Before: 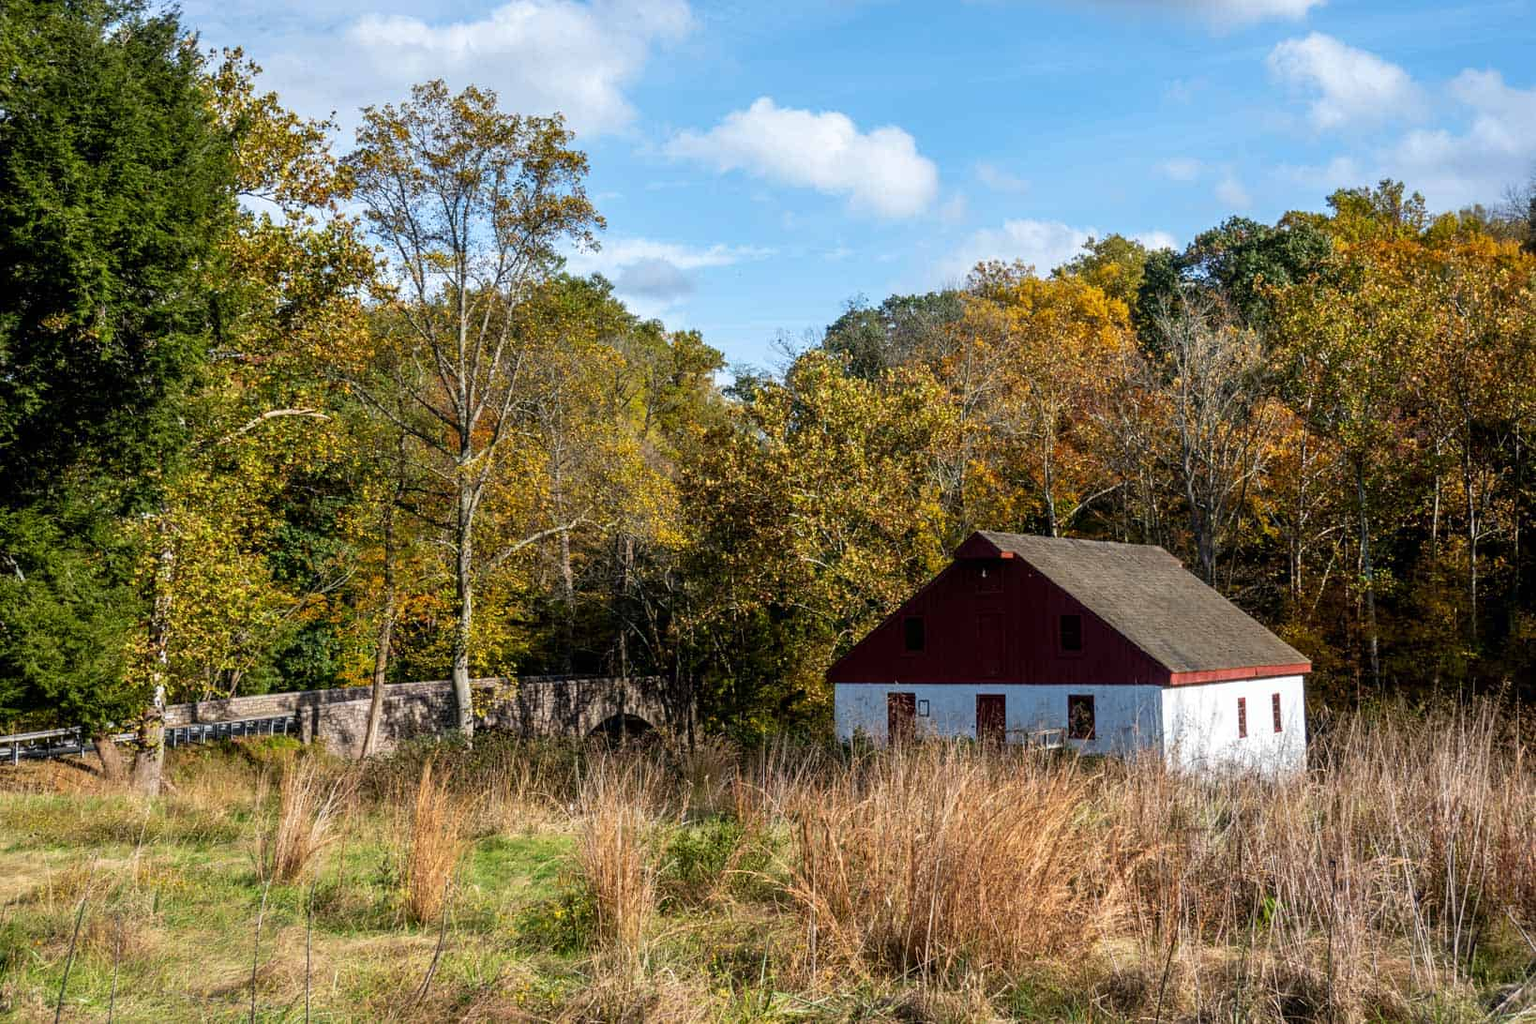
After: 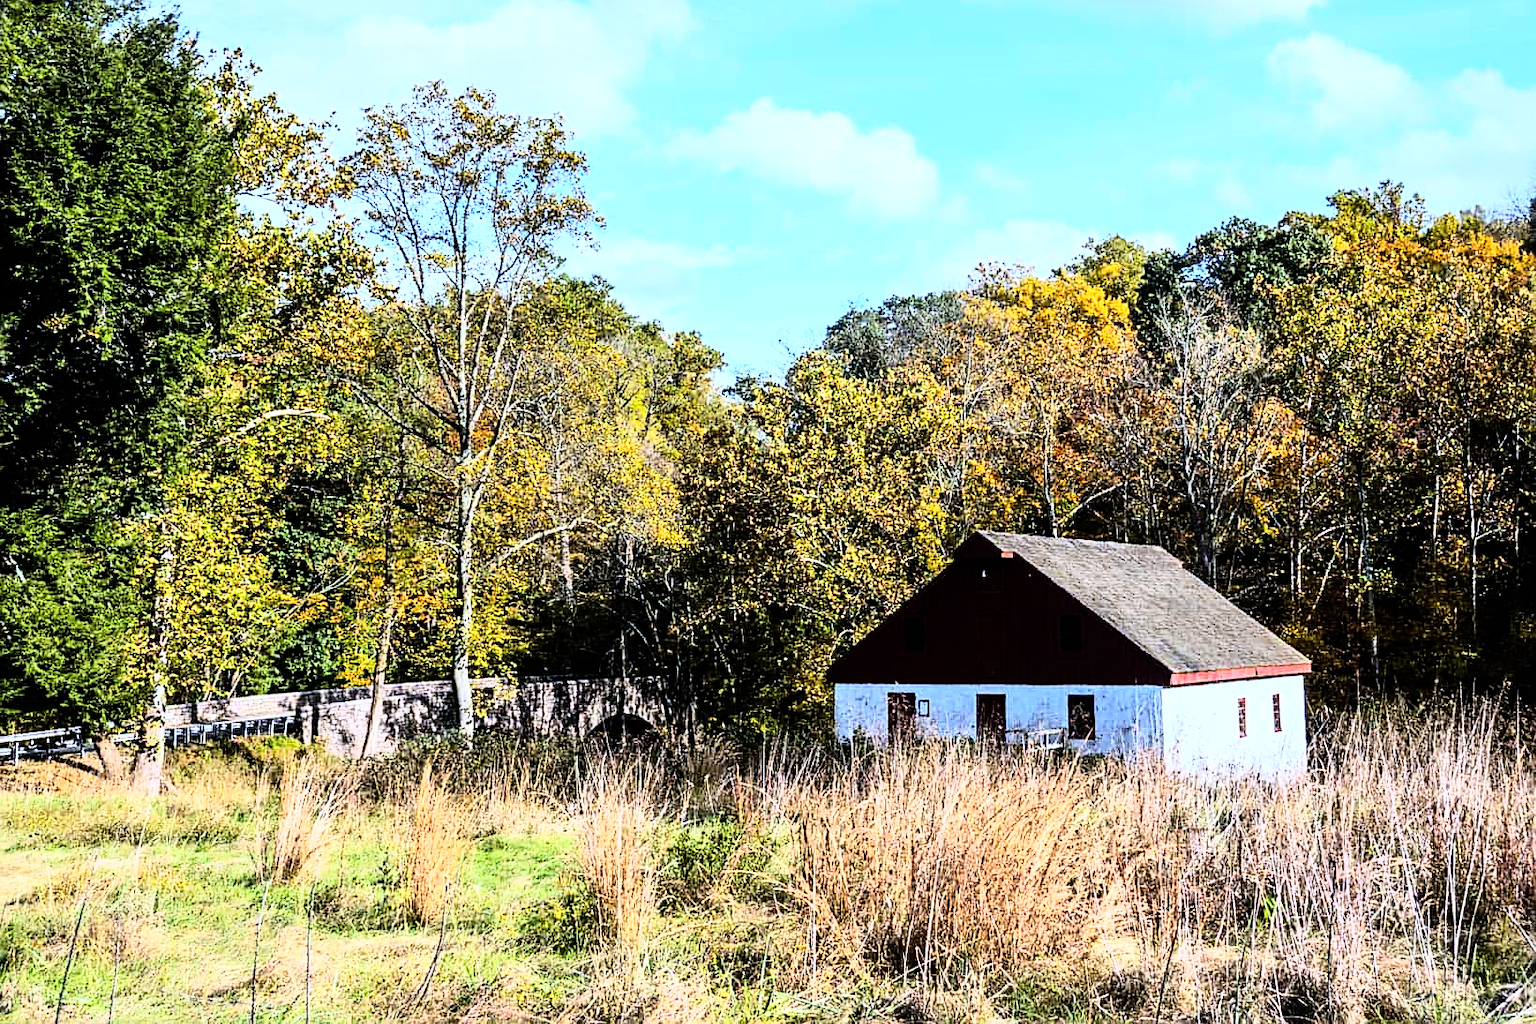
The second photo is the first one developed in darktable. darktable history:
white balance: red 0.948, green 1.02, blue 1.176
rgb curve: curves: ch0 [(0, 0) (0.21, 0.15) (0.24, 0.21) (0.5, 0.75) (0.75, 0.96) (0.89, 0.99) (1, 1)]; ch1 [(0, 0.02) (0.21, 0.13) (0.25, 0.2) (0.5, 0.67) (0.75, 0.9) (0.89, 0.97) (1, 1)]; ch2 [(0, 0.02) (0.21, 0.13) (0.25, 0.2) (0.5, 0.67) (0.75, 0.9) (0.89, 0.97) (1, 1)], compensate middle gray true
sharpen: on, module defaults
